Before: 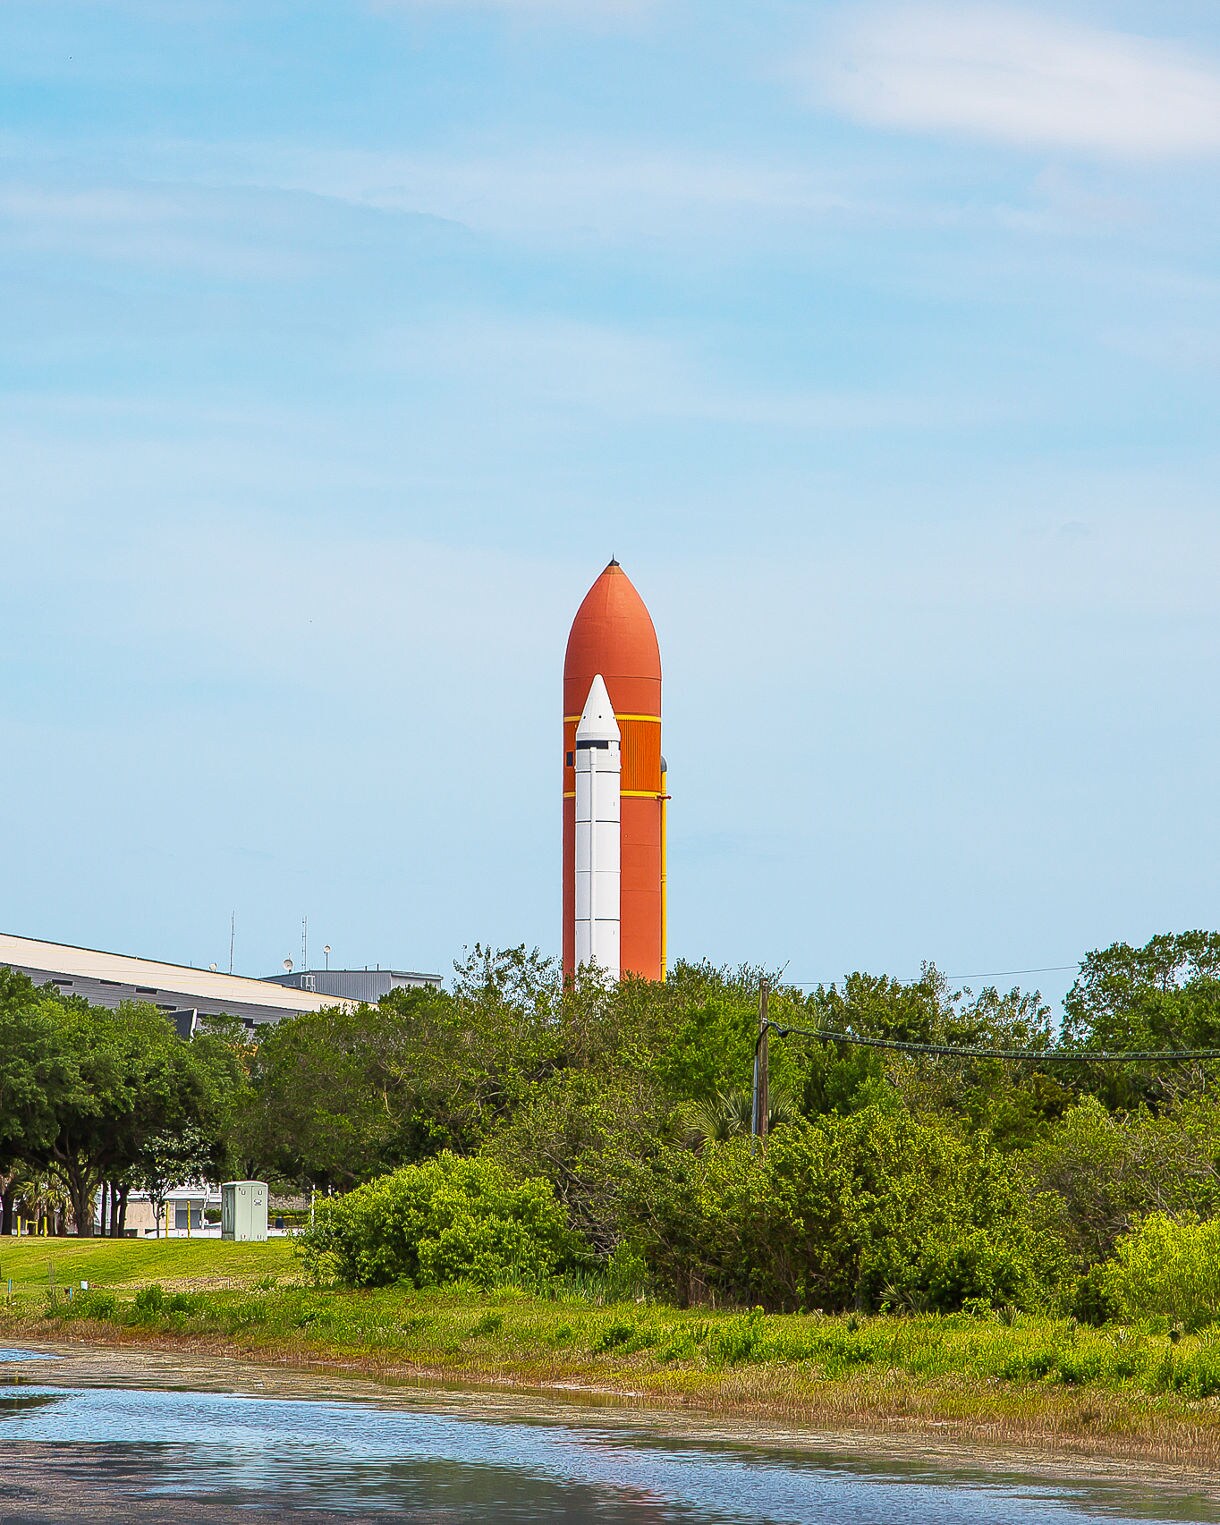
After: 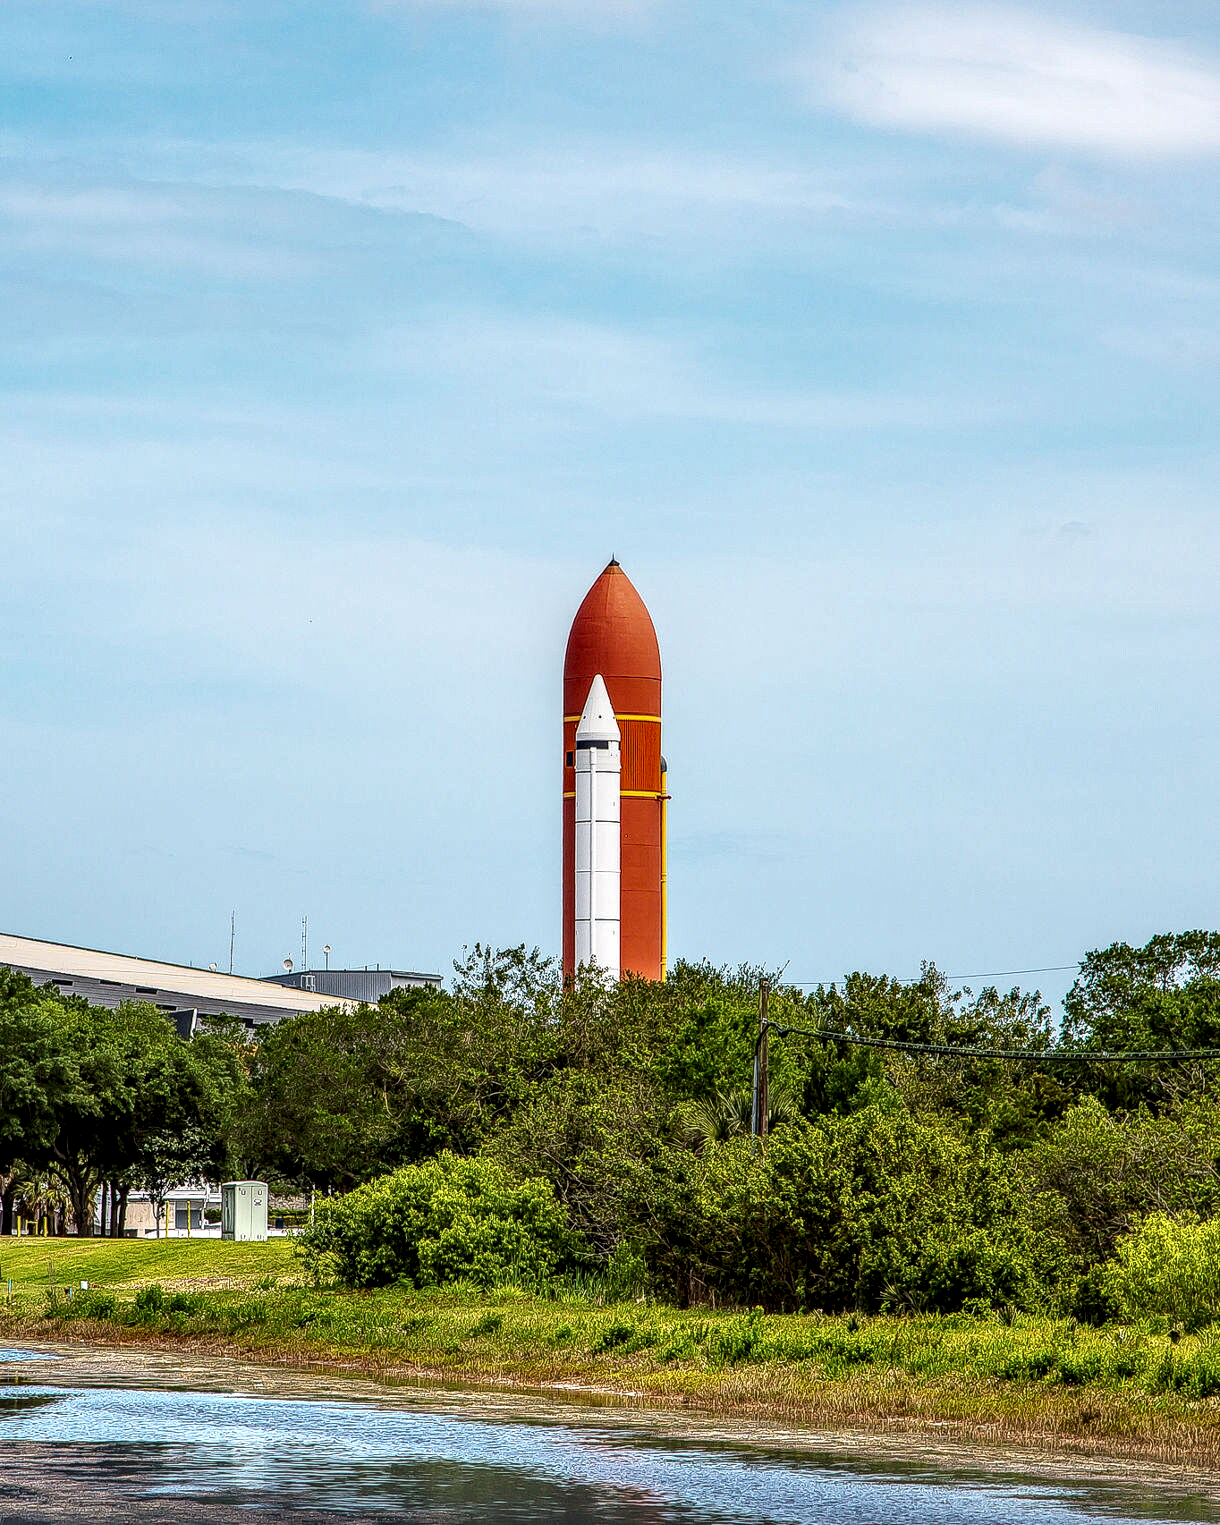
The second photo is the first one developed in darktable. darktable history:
local contrast: highlights 19%, detail 186%
